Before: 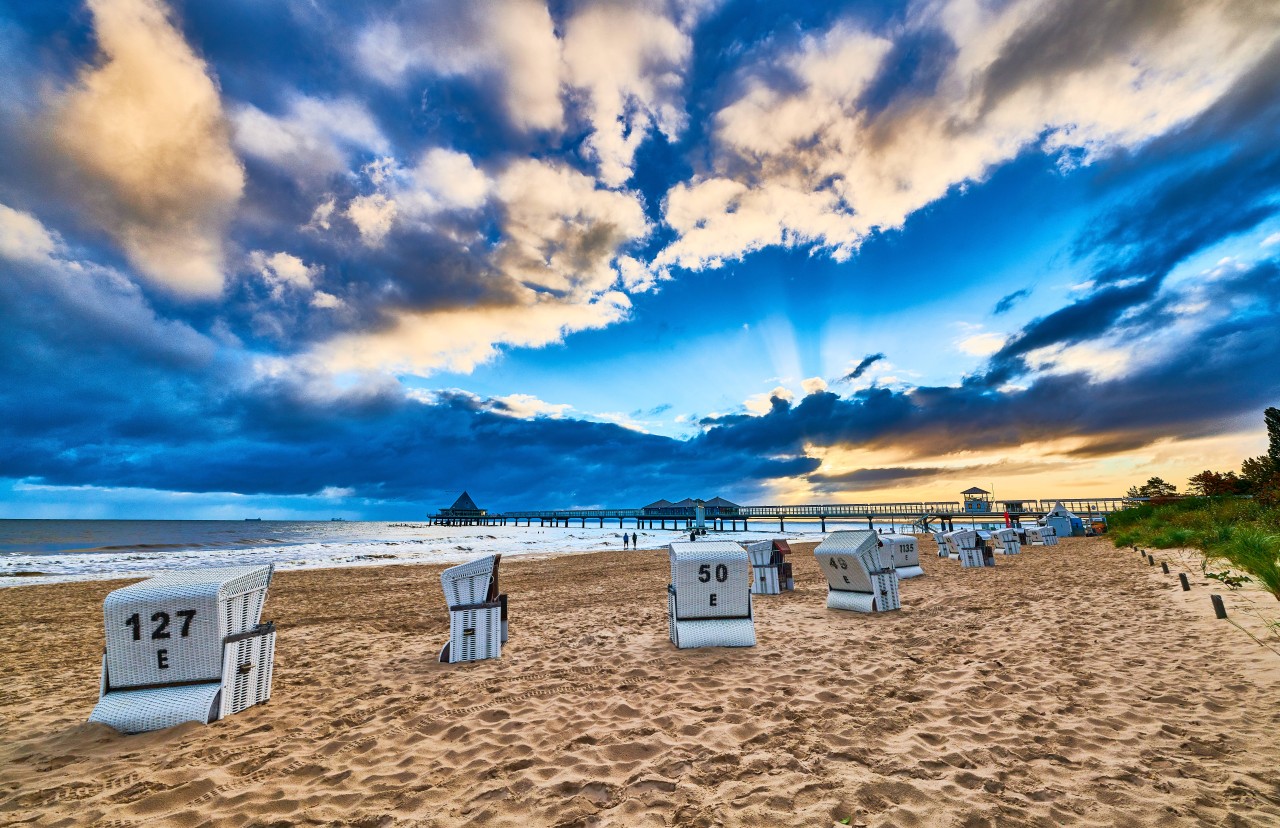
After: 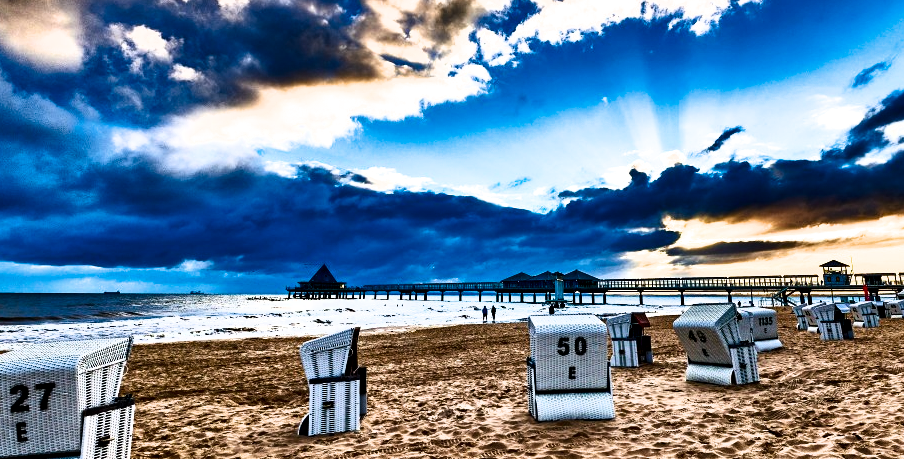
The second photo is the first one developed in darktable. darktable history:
exposure: compensate exposure bias true, compensate highlight preservation false
crop: left 11.09%, top 27.459%, right 18.251%, bottom 17.009%
contrast brightness saturation: contrast 0.131, brightness -0.225, saturation 0.149
filmic rgb: black relative exposure -8.2 EV, white relative exposure 2.2 EV, threshold 3 EV, hardness 7.12, latitude 86.11%, contrast 1.683, highlights saturation mix -4.29%, shadows ↔ highlights balance -2.55%, enable highlight reconstruction true
haze removal: compatibility mode true, adaptive false
